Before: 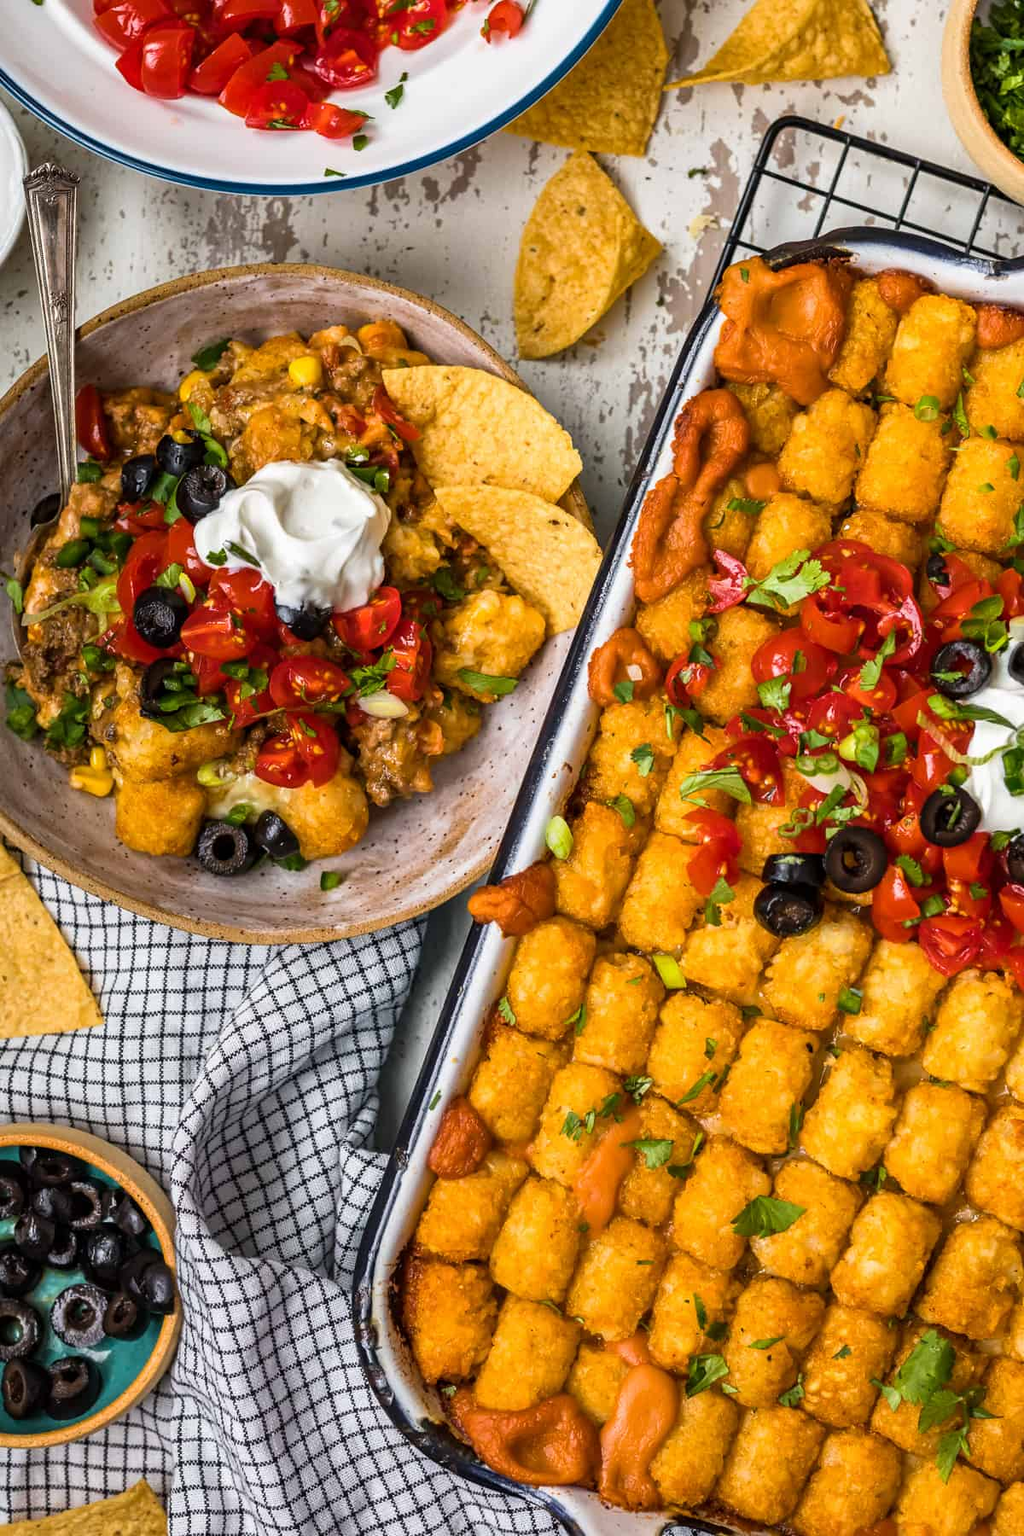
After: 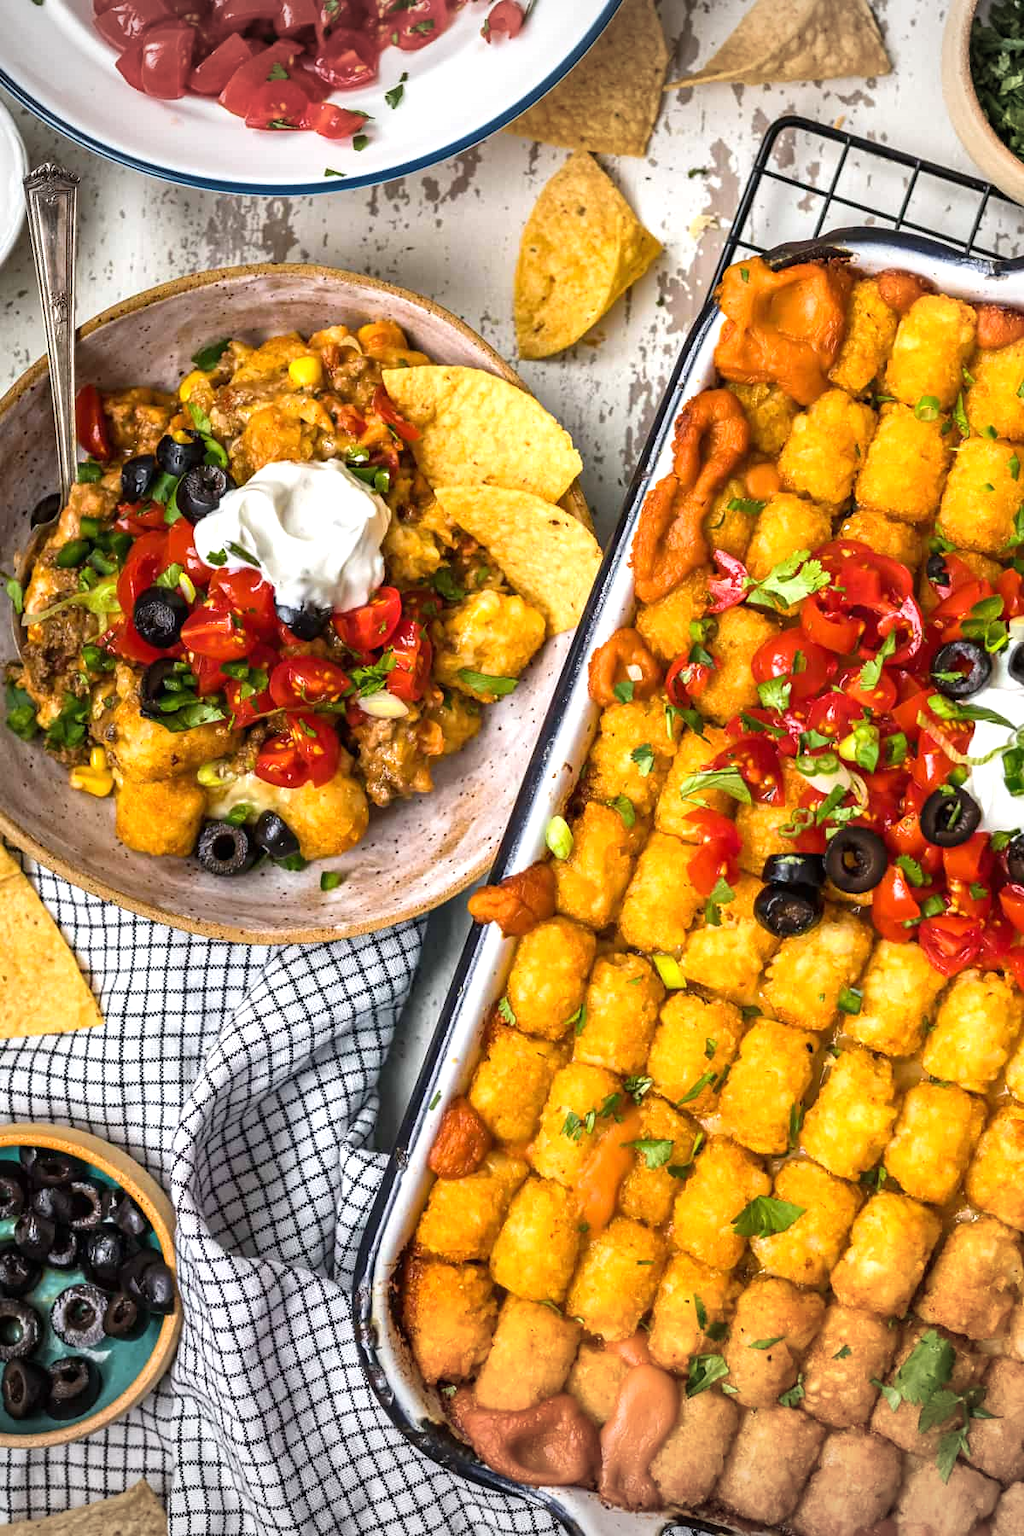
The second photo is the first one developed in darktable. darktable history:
vignetting: fall-off start 100%, brightness -0.282, width/height ratio 1.31
exposure: black level correction 0, exposure 0.5 EV, compensate exposure bias true, compensate highlight preservation false
